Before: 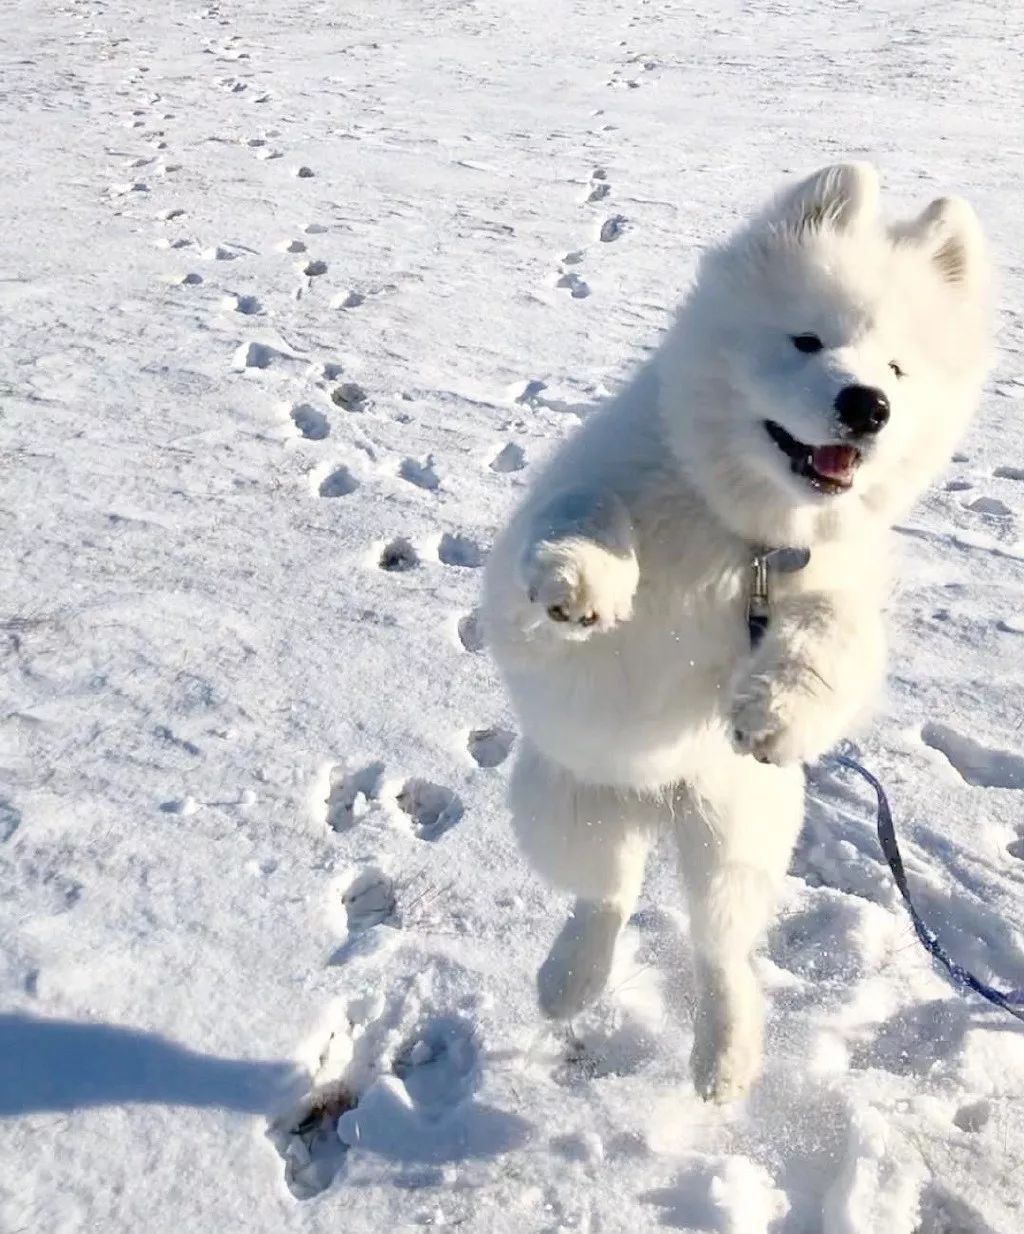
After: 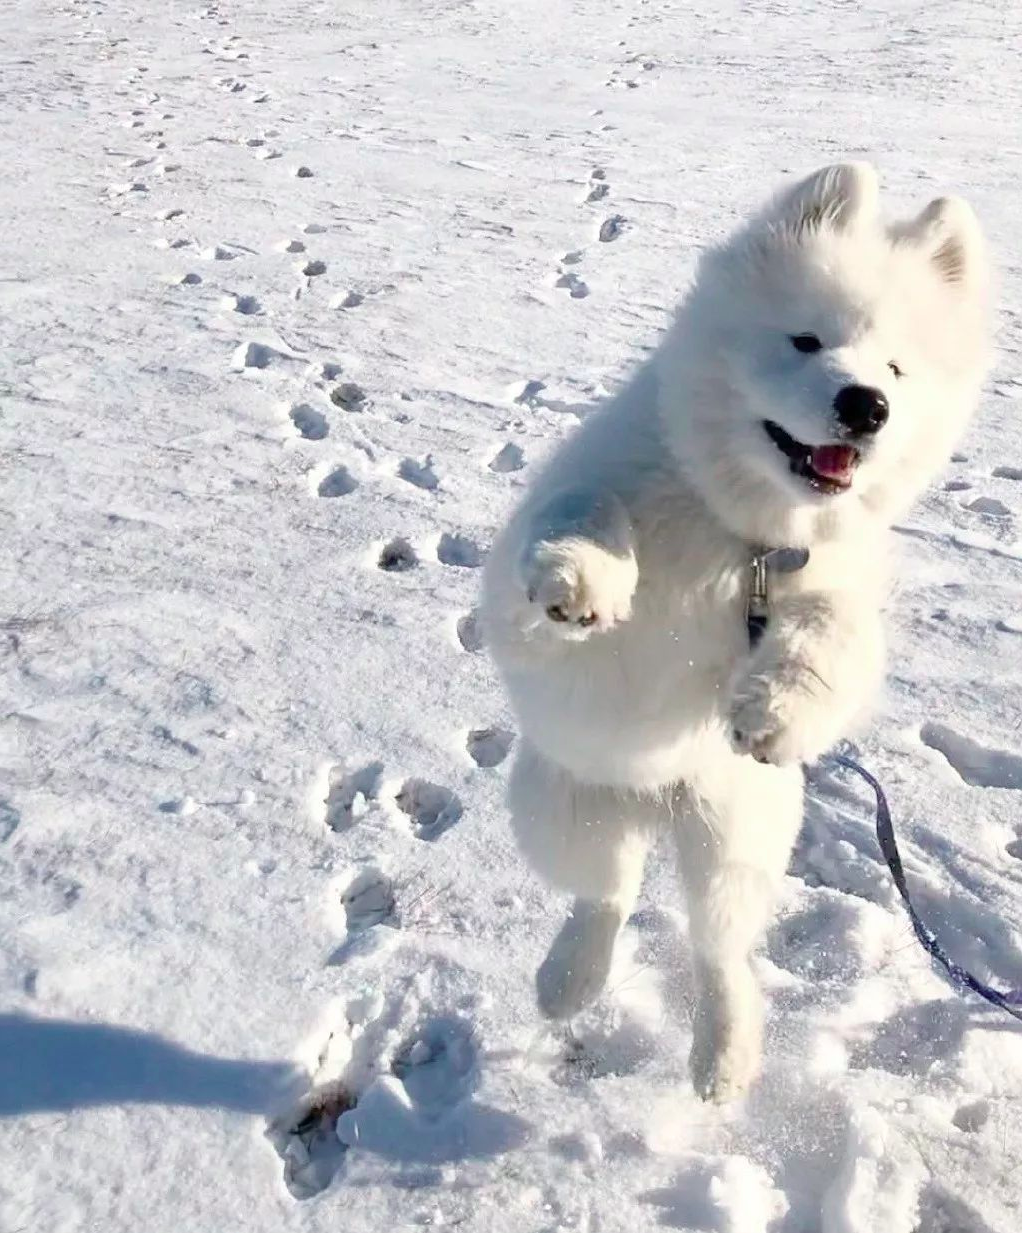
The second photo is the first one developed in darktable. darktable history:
color contrast: blue-yellow contrast 0.7
color correction: saturation 1.34
crop and rotate: left 0.126%
